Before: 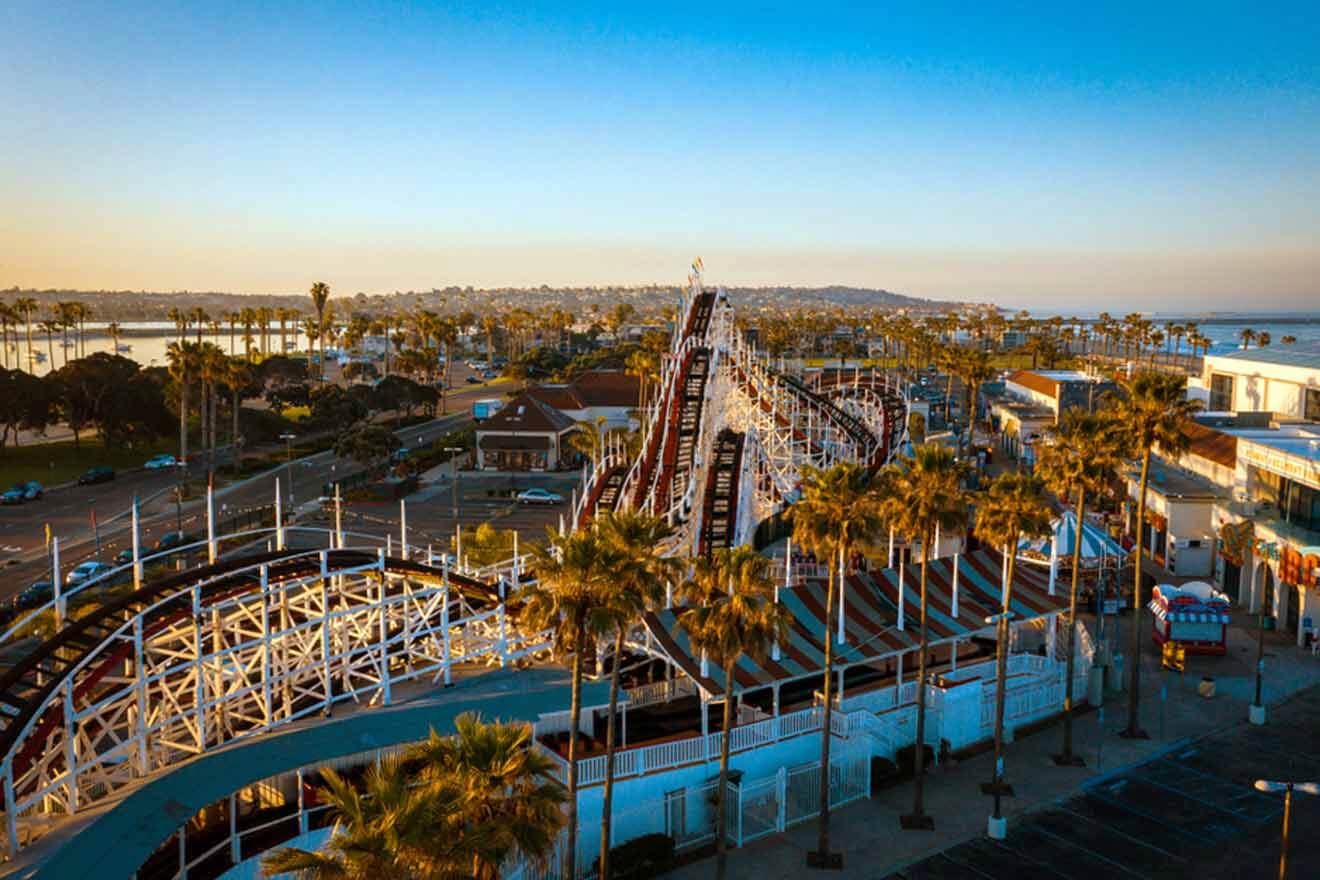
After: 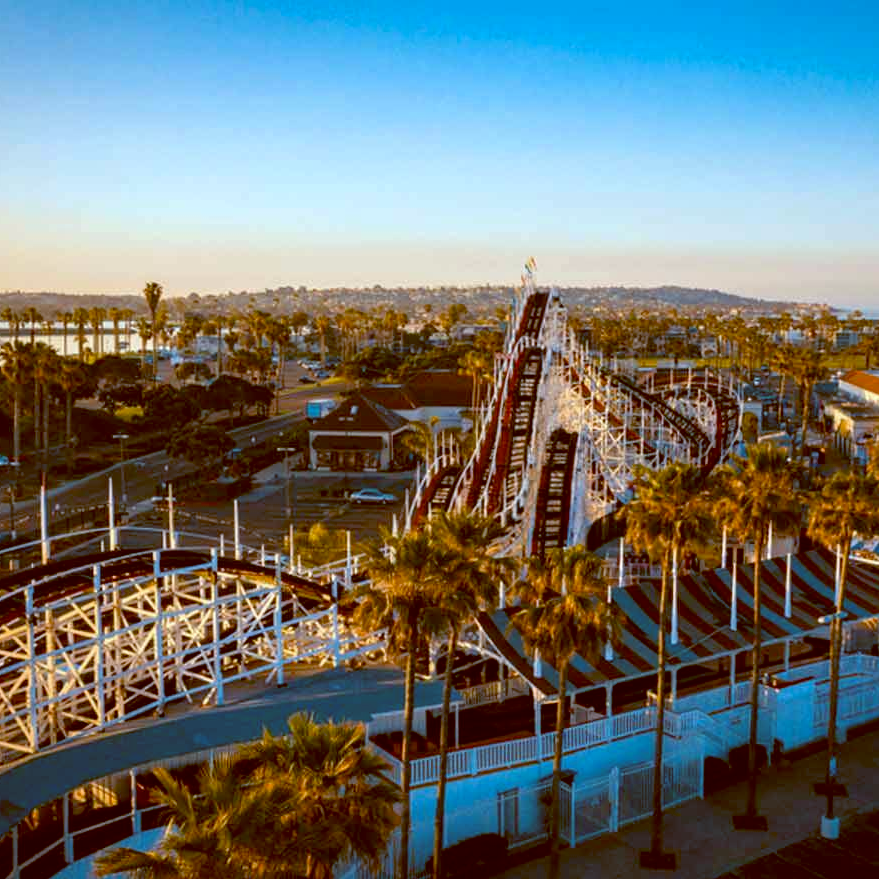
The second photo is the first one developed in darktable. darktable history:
color balance: lift [1, 1.015, 1.004, 0.985], gamma [1, 0.958, 0.971, 1.042], gain [1, 0.956, 0.977, 1.044]
crop and rotate: left 12.673%, right 20.66%
